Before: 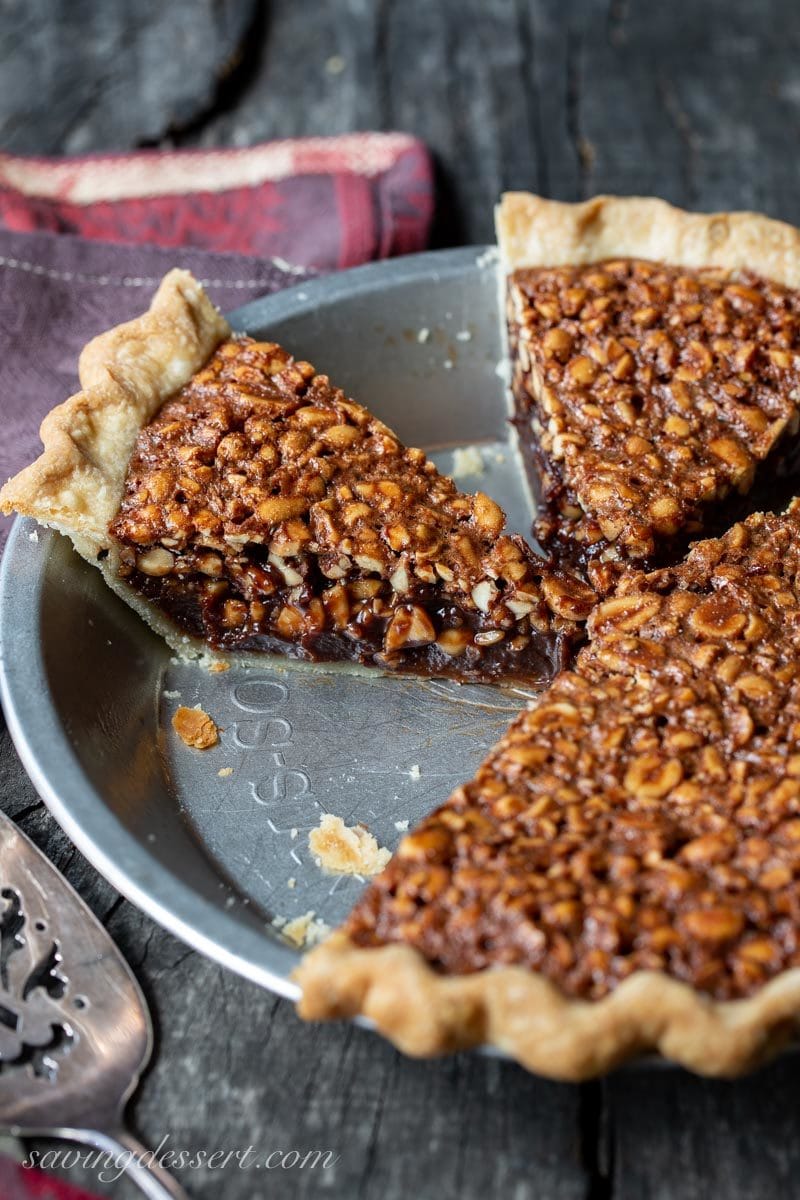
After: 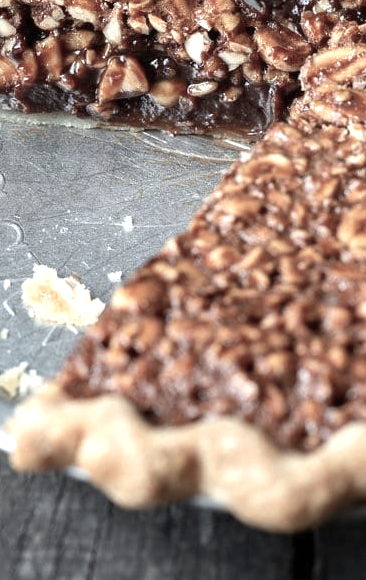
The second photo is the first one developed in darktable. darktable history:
color balance rgb: linear chroma grading › global chroma -16.06%, perceptual saturation grading › global saturation -32.85%, global vibrance -23.56%
exposure: black level correction 0, exposure 0.7 EV, compensate exposure bias true, compensate highlight preservation false
crop: left 35.976%, top 45.819%, right 18.162%, bottom 5.807%
